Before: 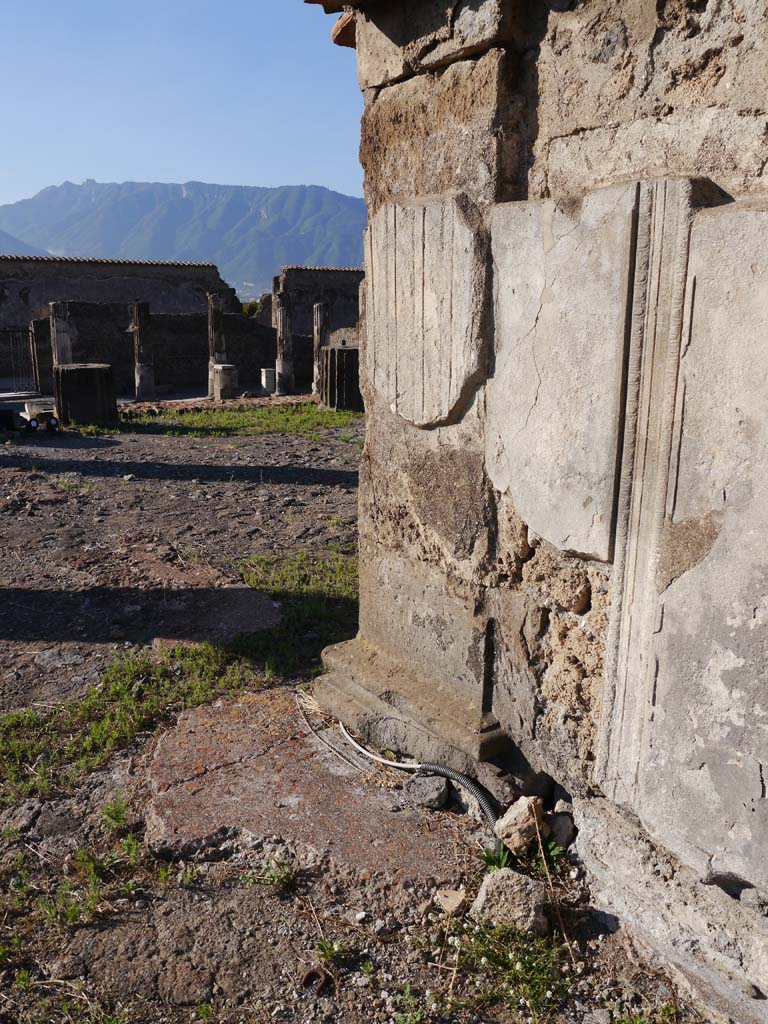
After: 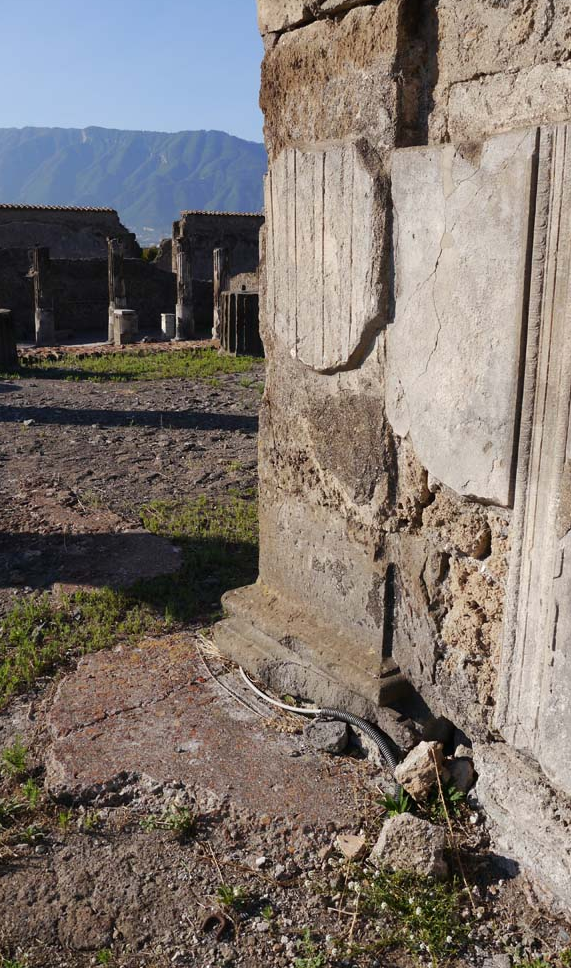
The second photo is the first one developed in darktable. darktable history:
crop and rotate: left 13.032%, top 5.425%, right 12.6%
